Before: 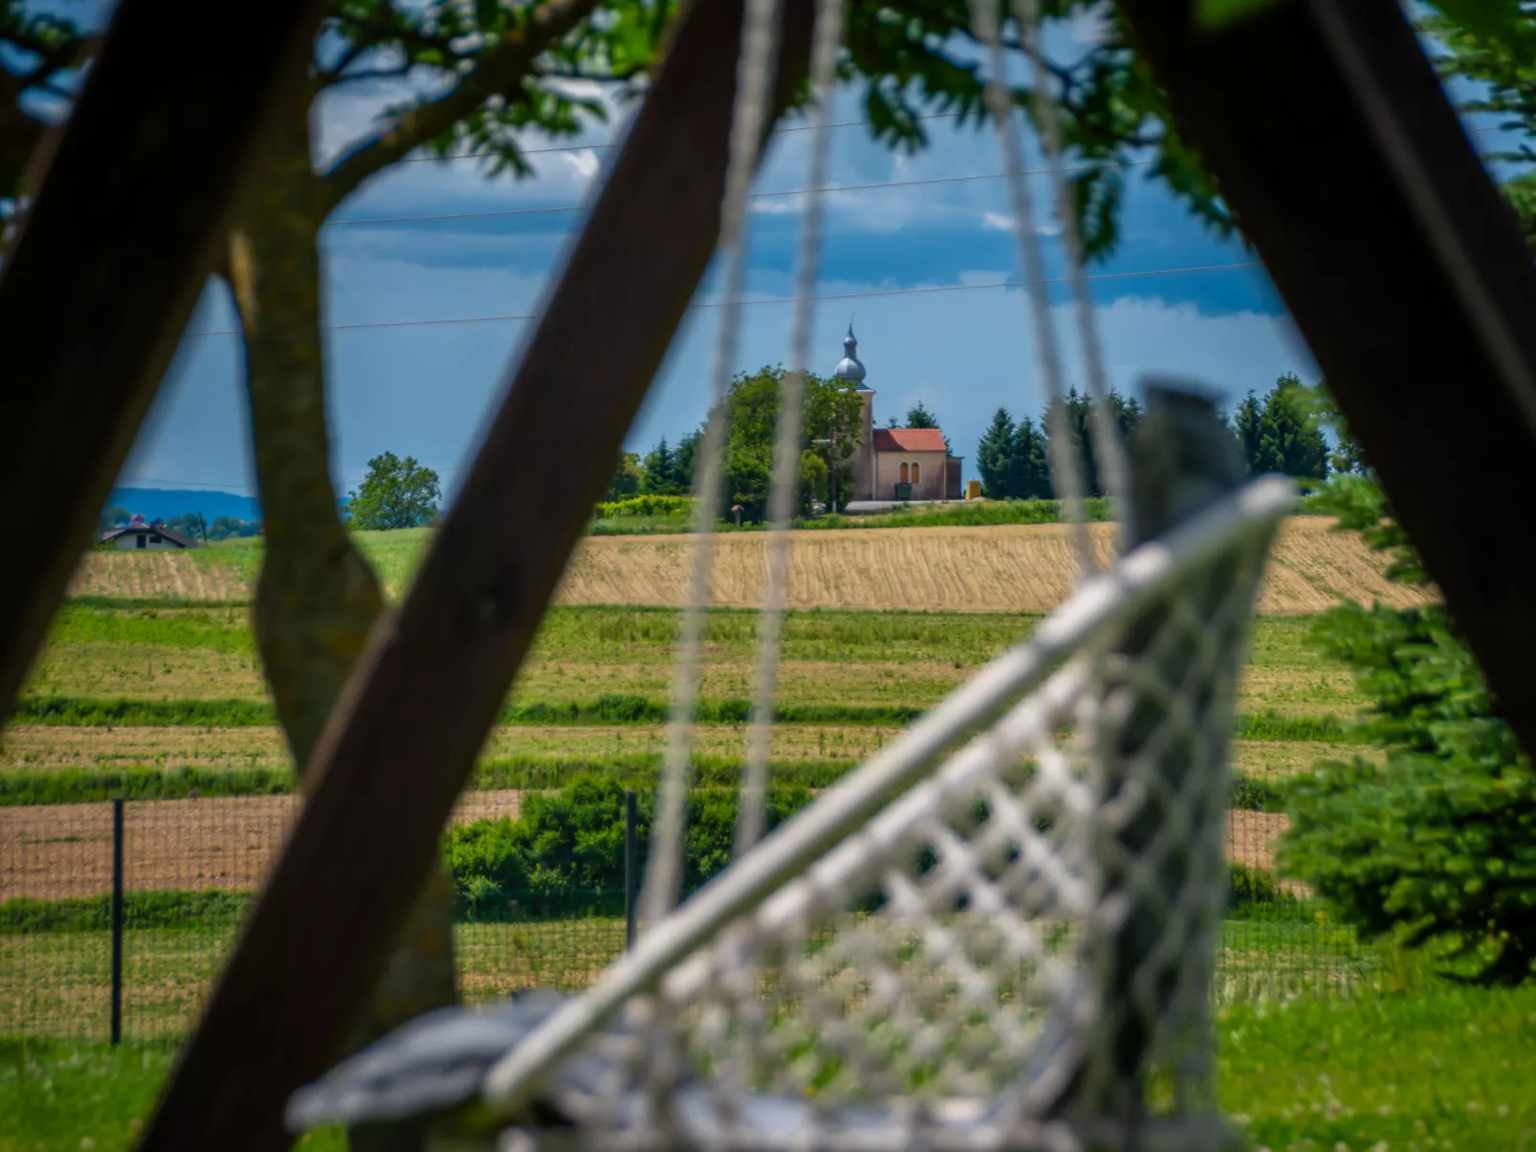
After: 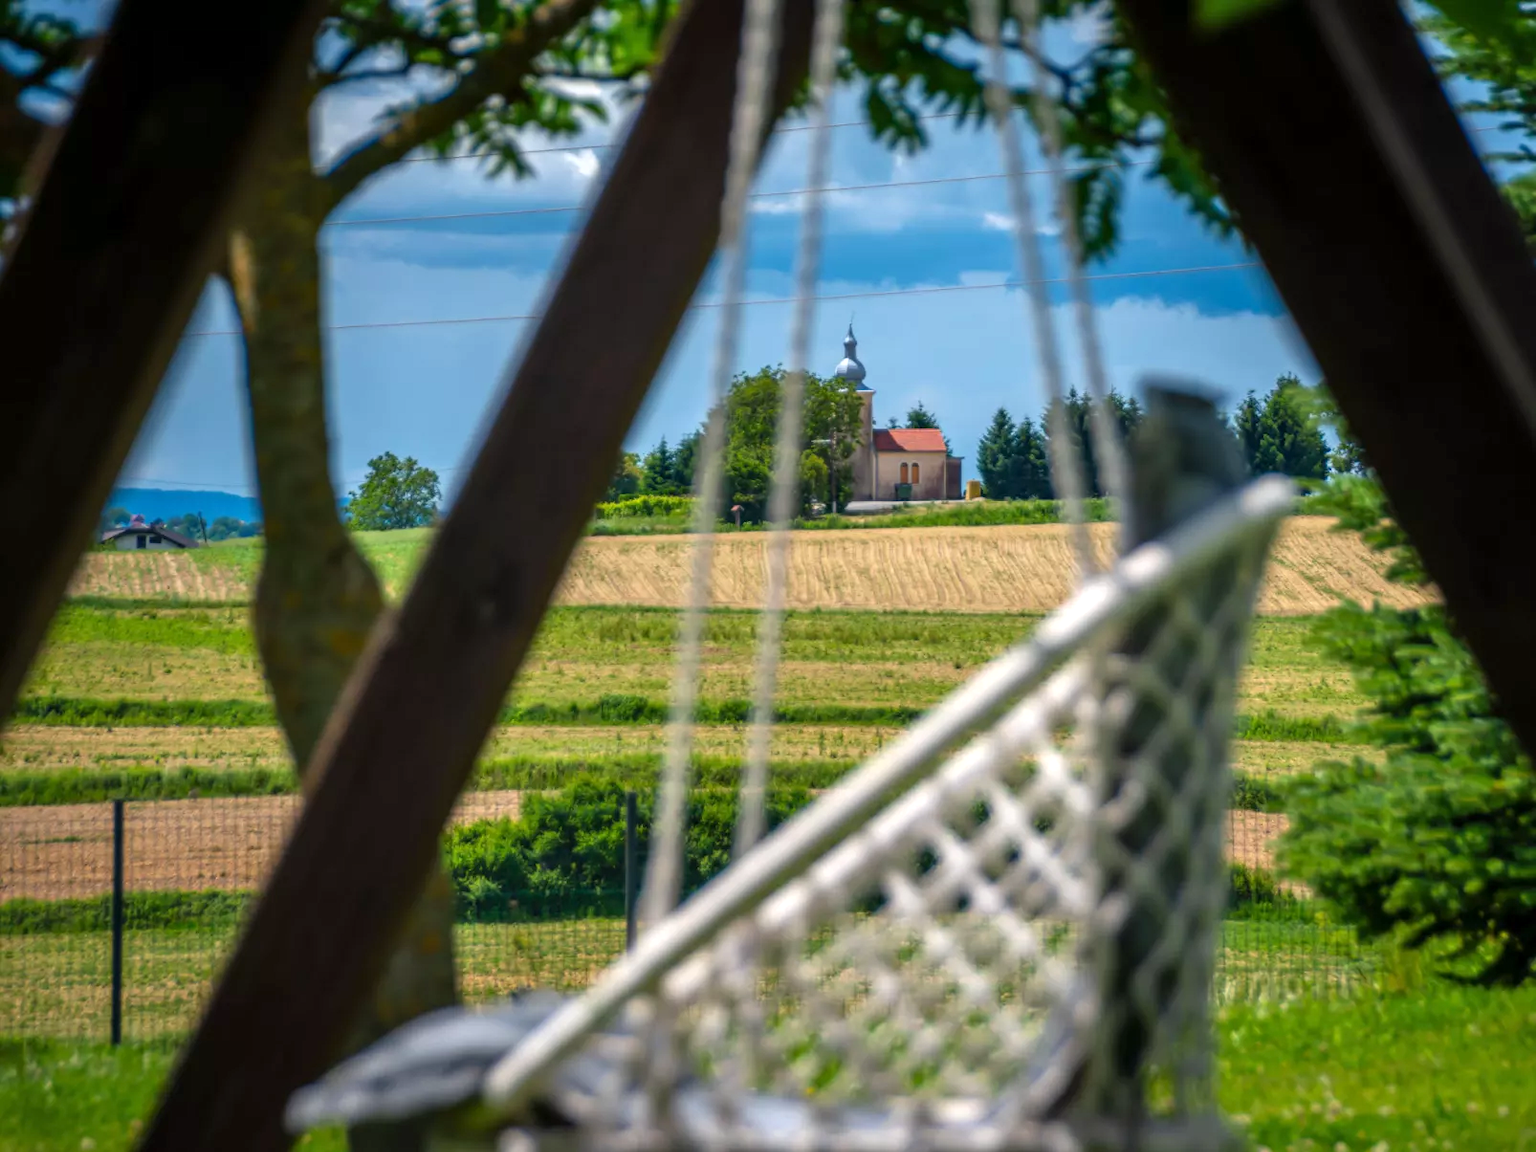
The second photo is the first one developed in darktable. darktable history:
contrast equalizer: y [[0.5 ×4, 0.483, 0.43], [0.5 ×6], [0.5 ×6], [0 ×6], [0 ×6]], mix -0.281
exposure: exposure 0.564 EV, compensate highlight preservation false
